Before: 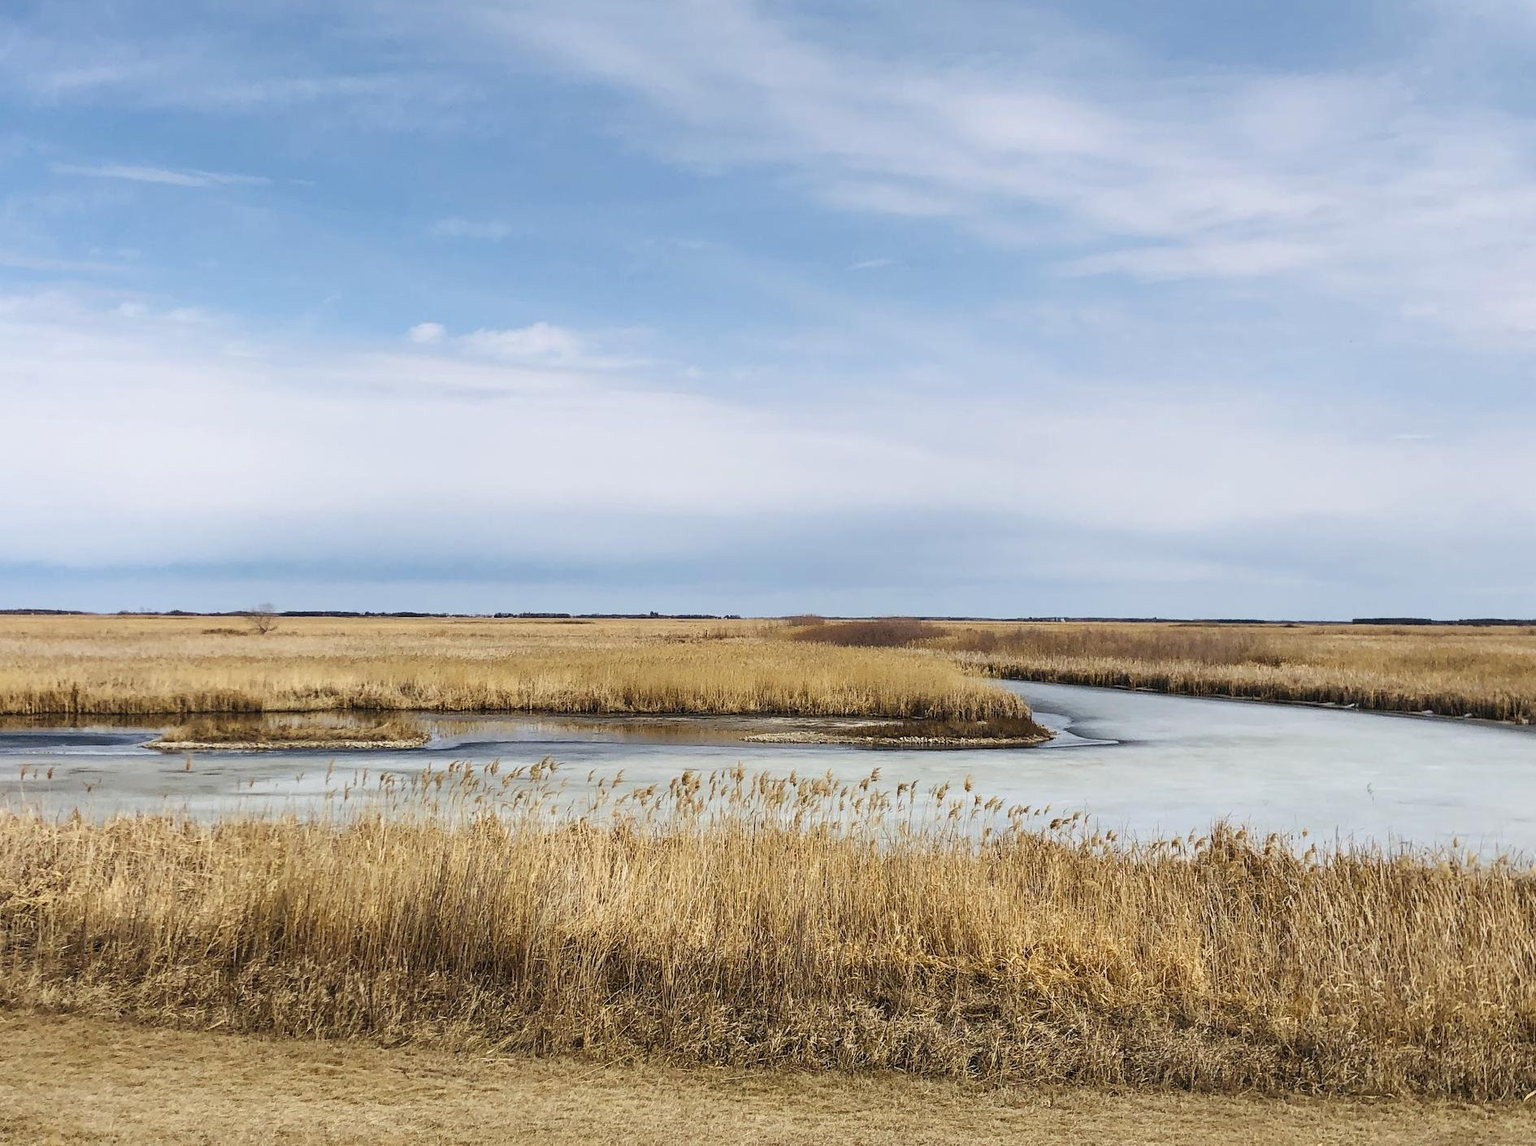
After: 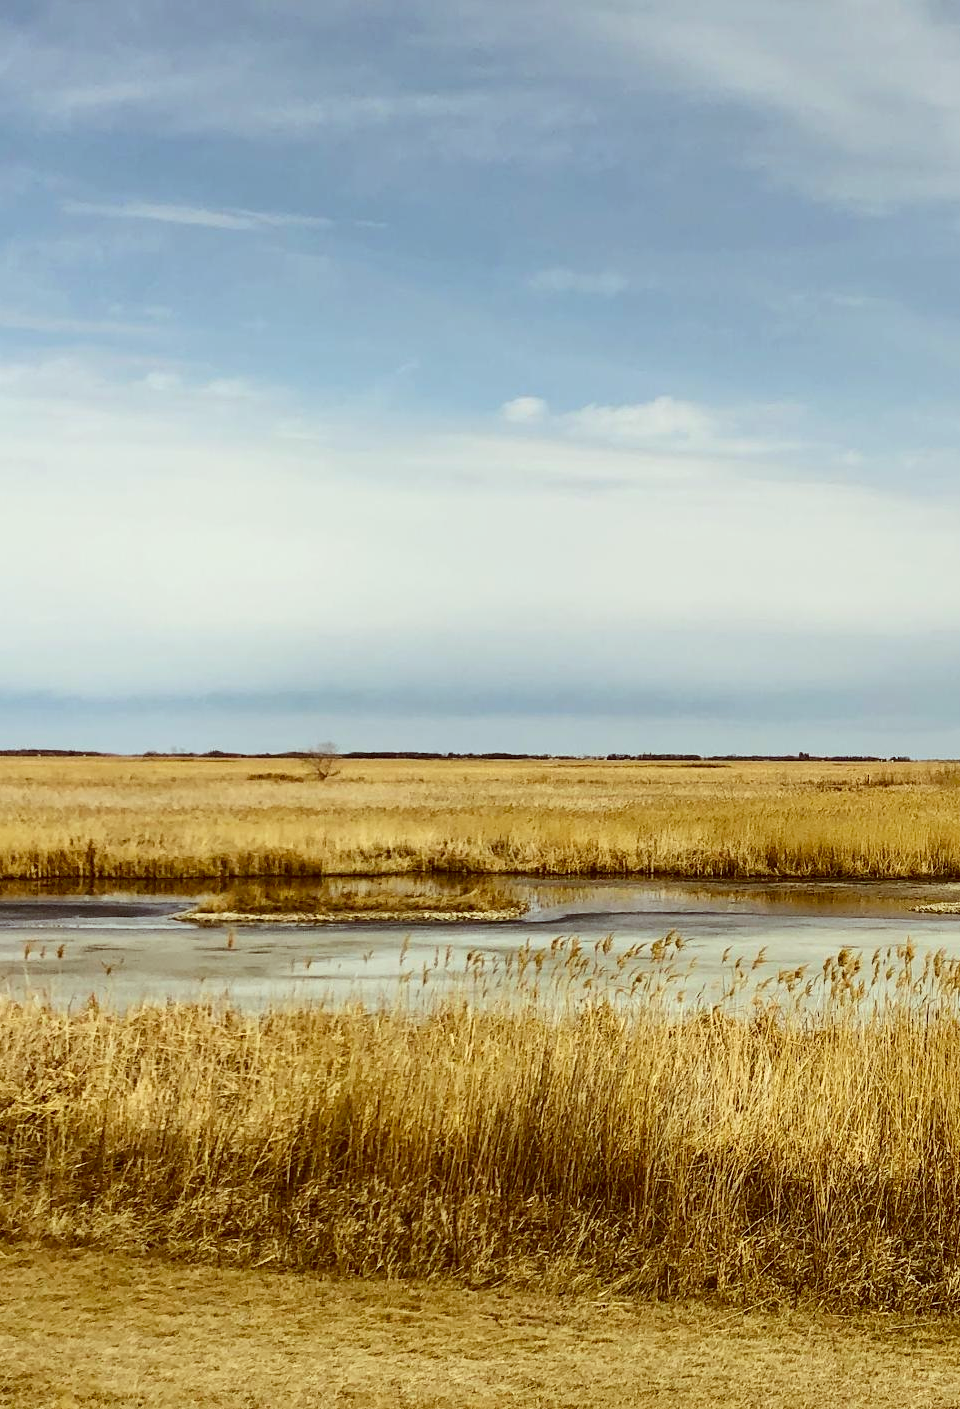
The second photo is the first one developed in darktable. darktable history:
crop and rotate: left 0.059%, top 0%, right 49.101%
color correction: highlights a* -5.94, highlights b* 9.52, shadows a* 10.56, shadows b* 23.83
contrast brightness saturation: contrast 0.129, brightness -0.056, saturation 0.156
